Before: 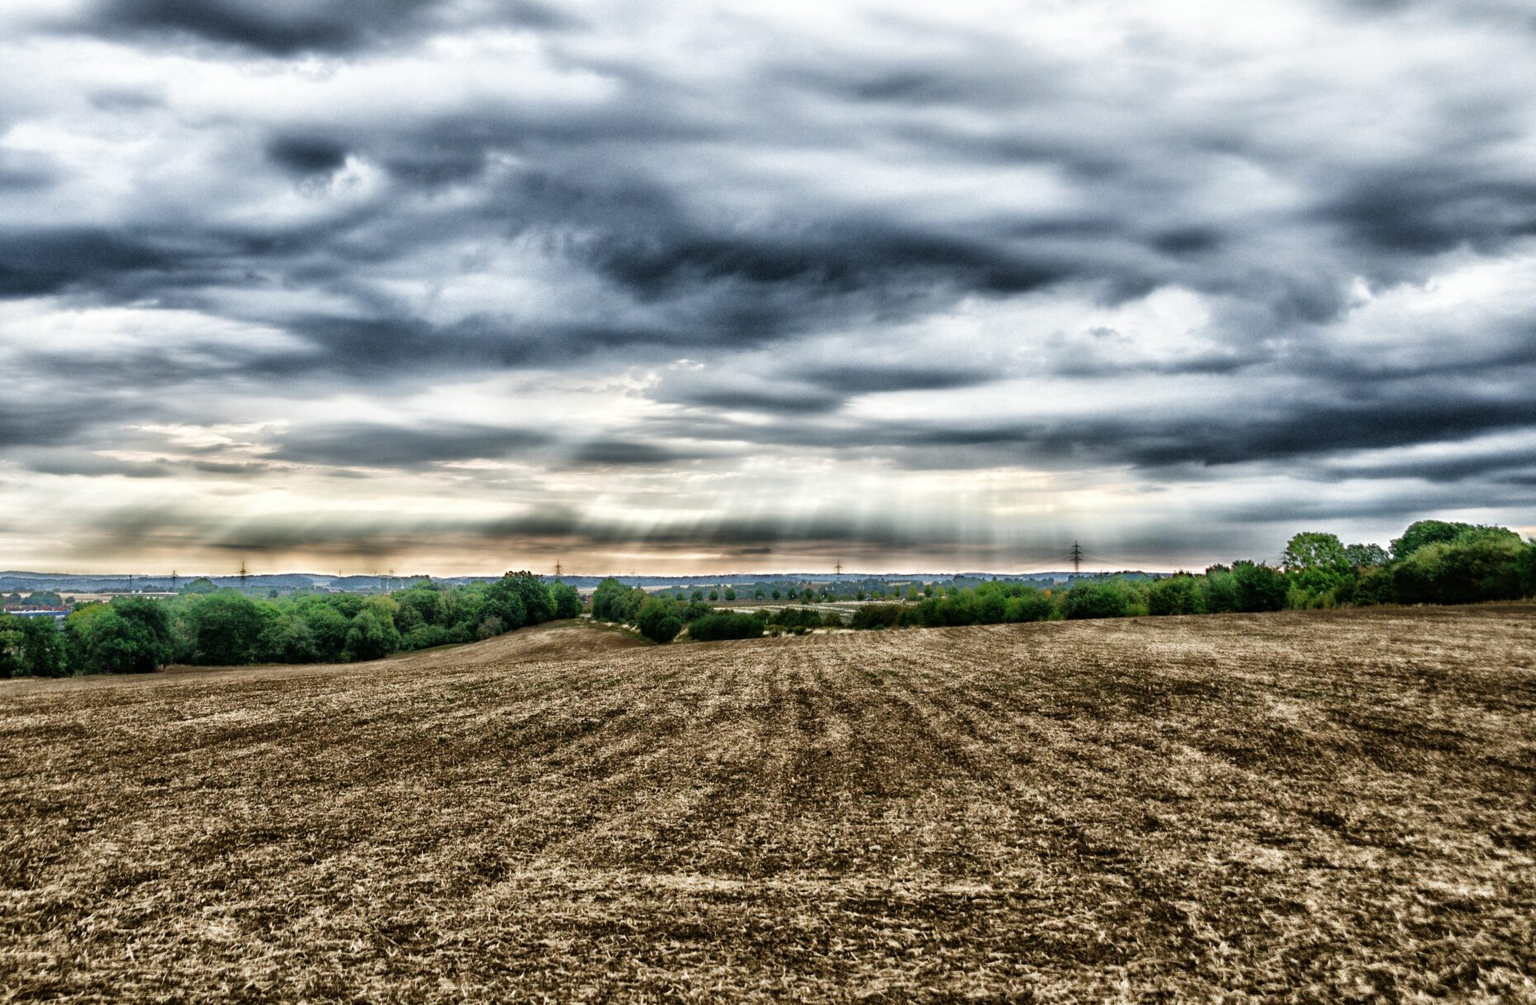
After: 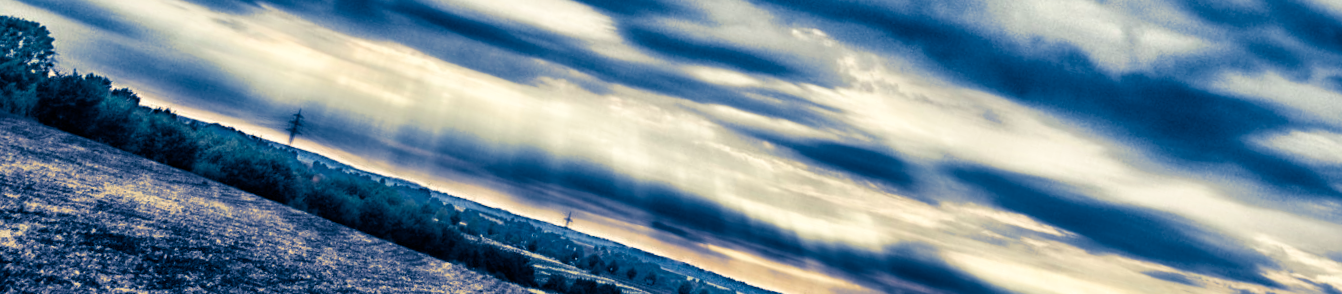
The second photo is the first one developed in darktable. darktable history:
split-toning: shadows › hue 226.8°, shadows › saturation 1, highlights › saturation 0, balance -61.41
white balance: red 1.029, blue 0.92
shadows and highlights: soften with gaussian
crop and rotate: angle 16.12°, top 30.835%, bottom 35.653%
